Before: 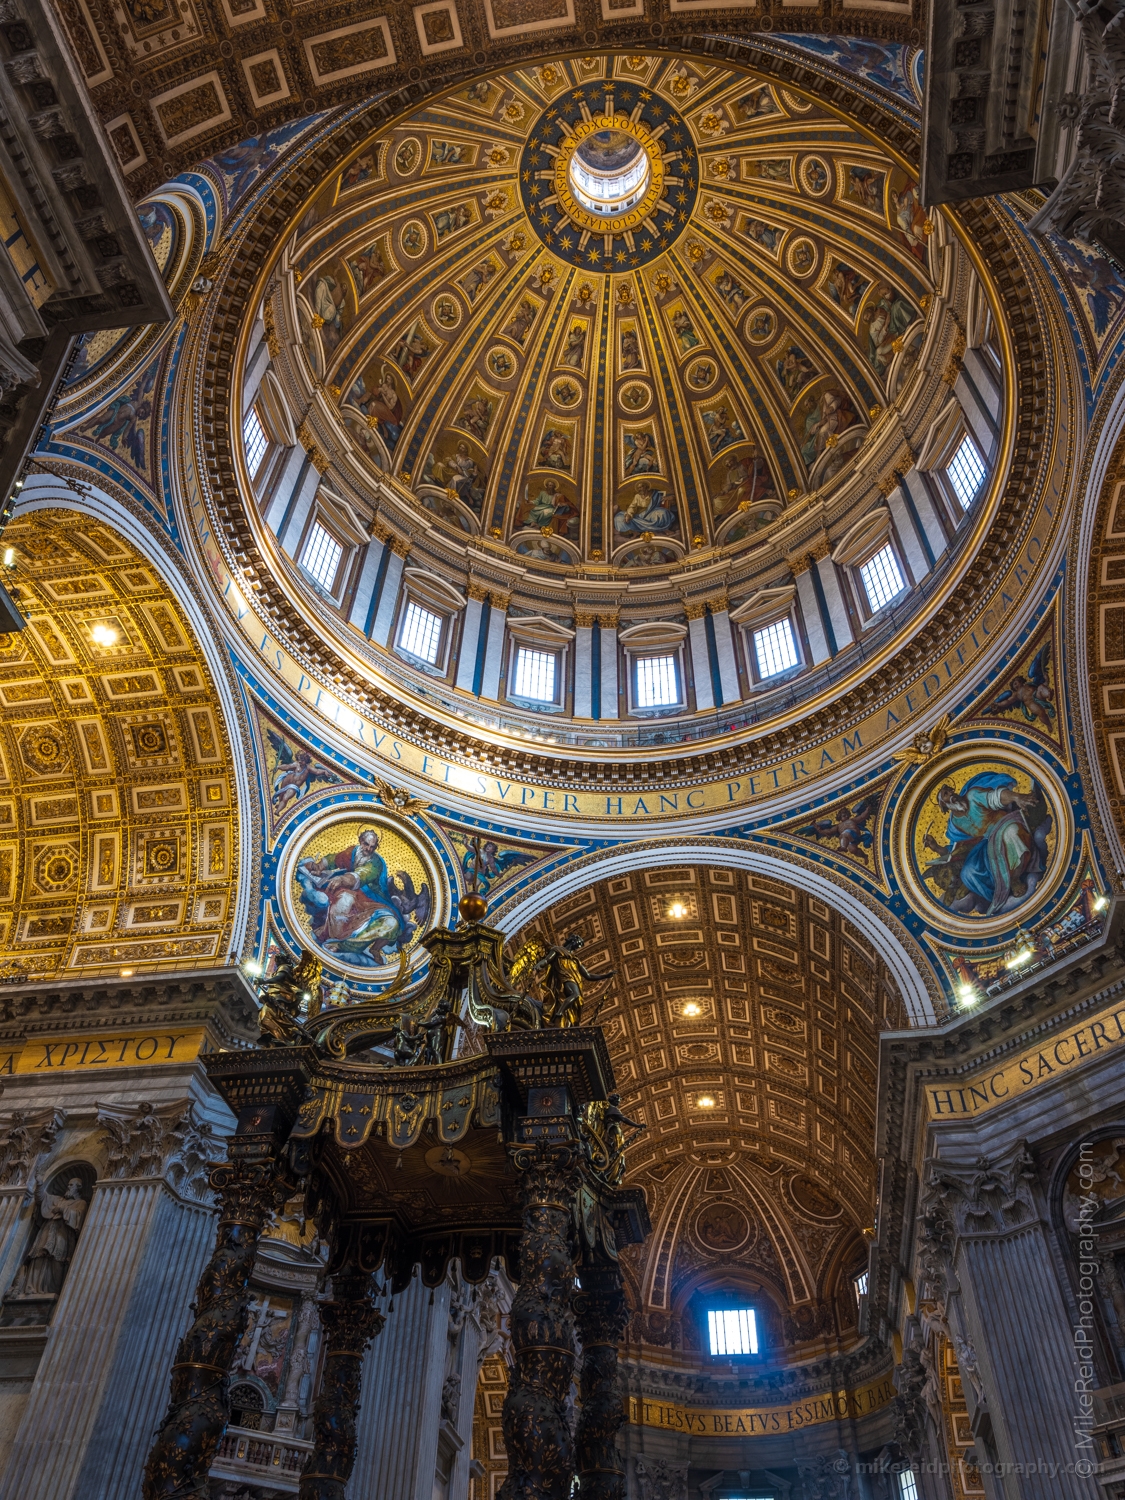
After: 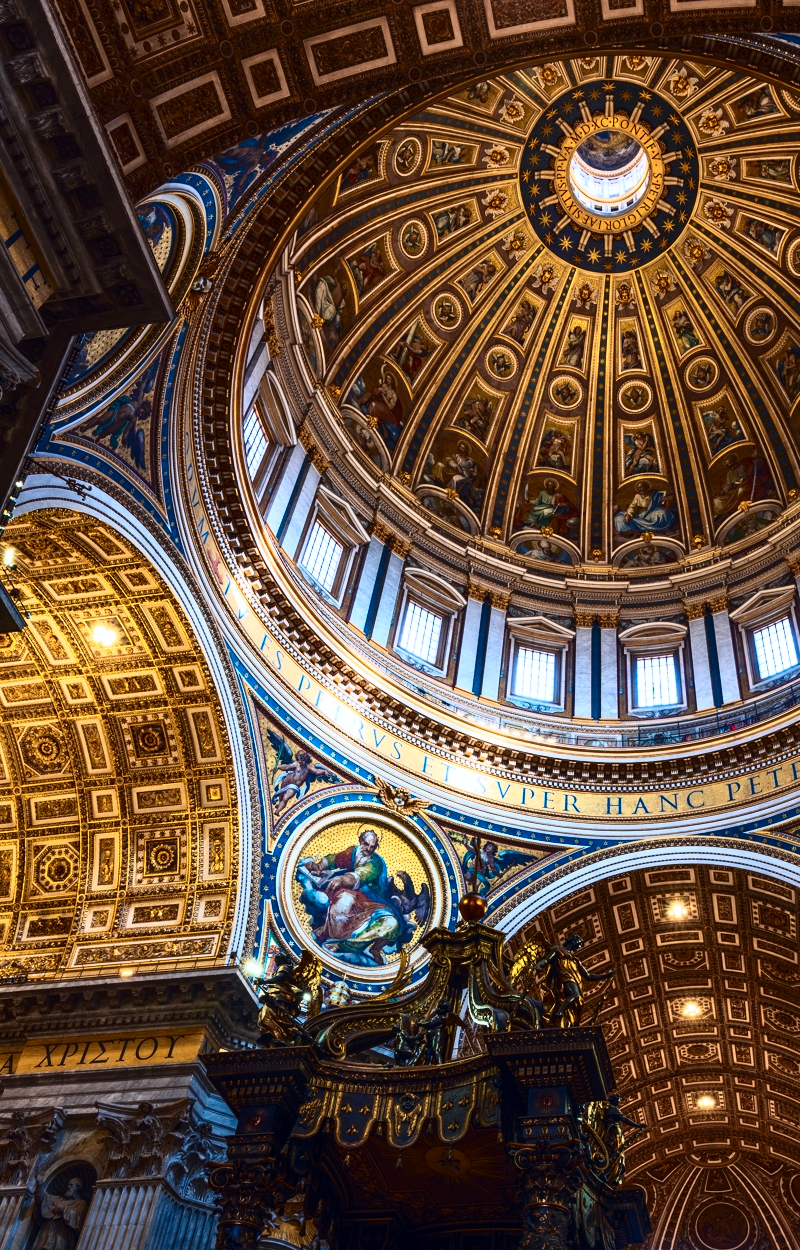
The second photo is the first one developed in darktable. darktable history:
crop: right 28.885%, bottom 16.626%
tone curve: curves: ch0 [(0, 0) (0.236, 0.124) (0.373, 0.304) (0.542, 0.593) (0.737, 0.873) (1, 1)]; ch1 [(0, 0) (0.399, 0.328) (0.488, 0.484) (0.598, 0.624) (1, 1)]; ch2 [(0, 0) (0.448, 0.405) (0.523, 0.511) (0.592, 0.59) (1, 1)], color space Lab, independent channels, preserve colors none
color balance rgb: on, module defaults
